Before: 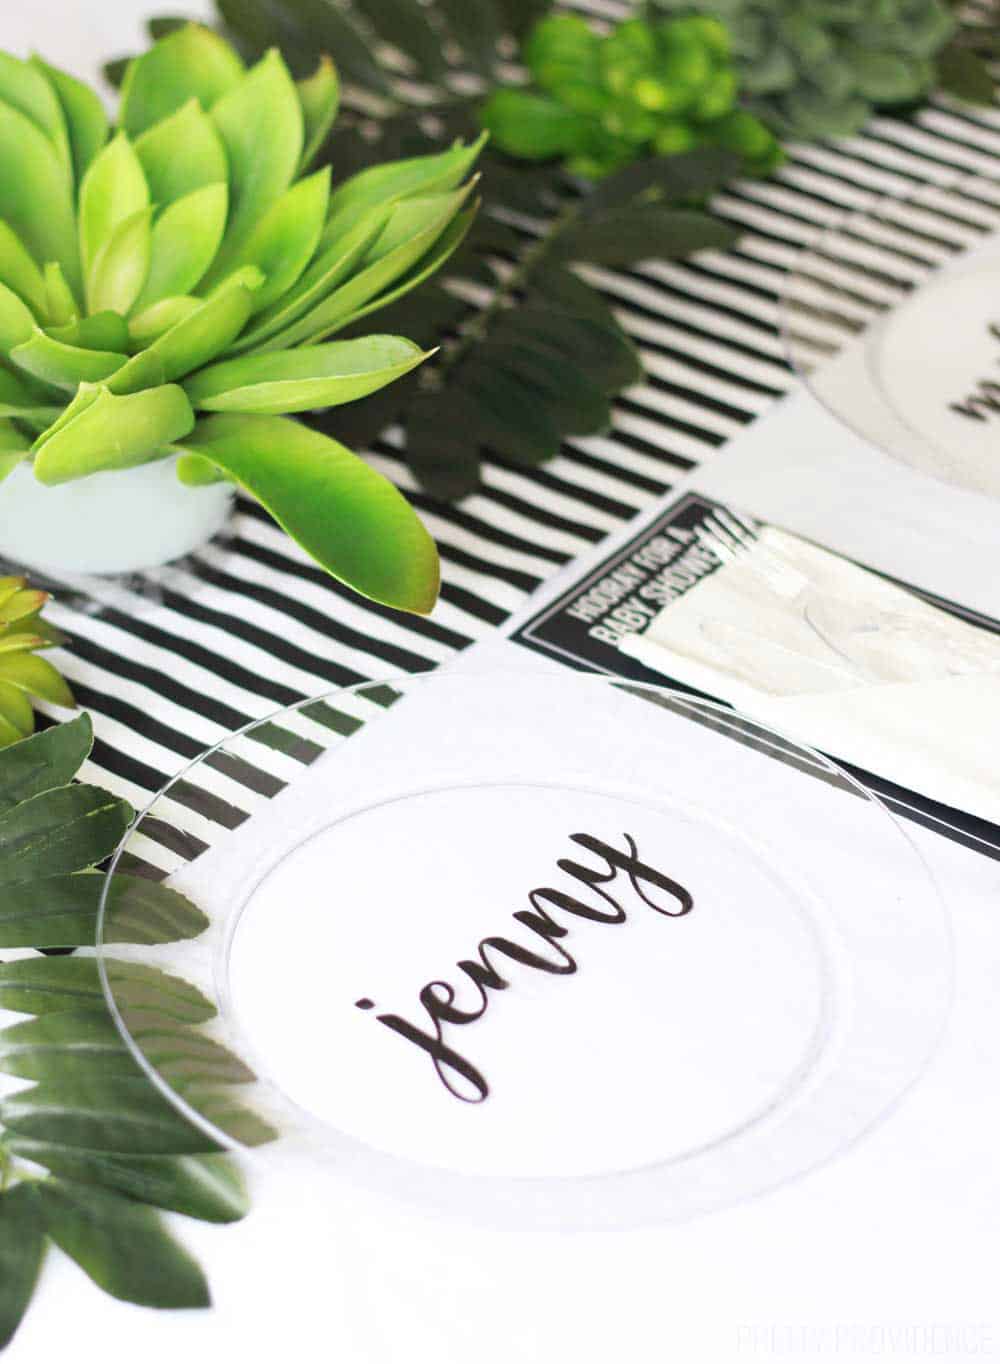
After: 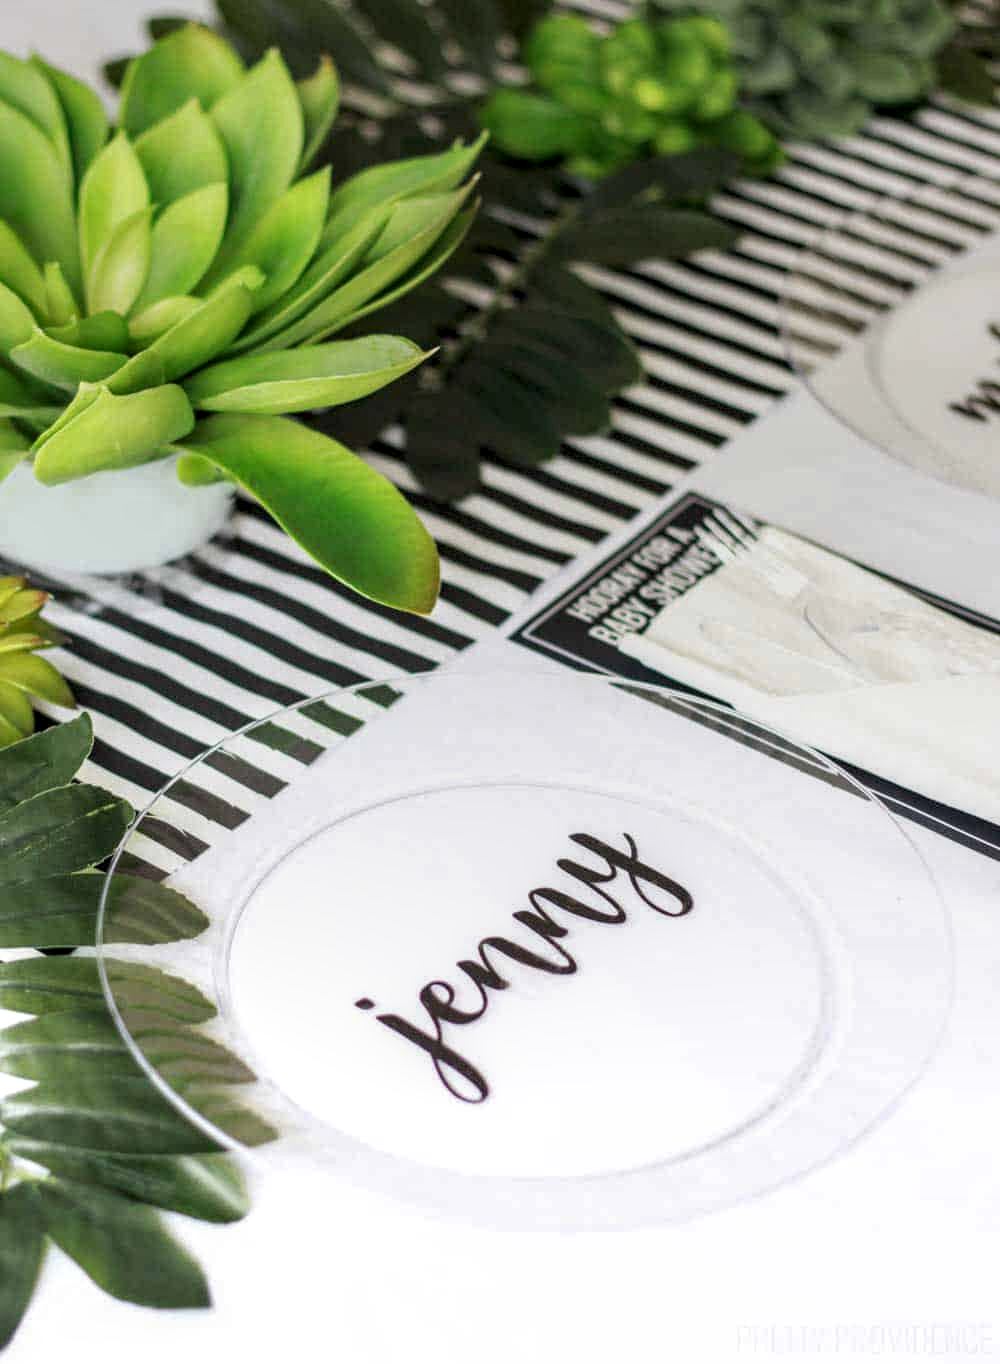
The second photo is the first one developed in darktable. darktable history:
tone equalizer: on, module defaults
graduated density: on, module defaults
local contrast: highlights 25%, detail 150%
